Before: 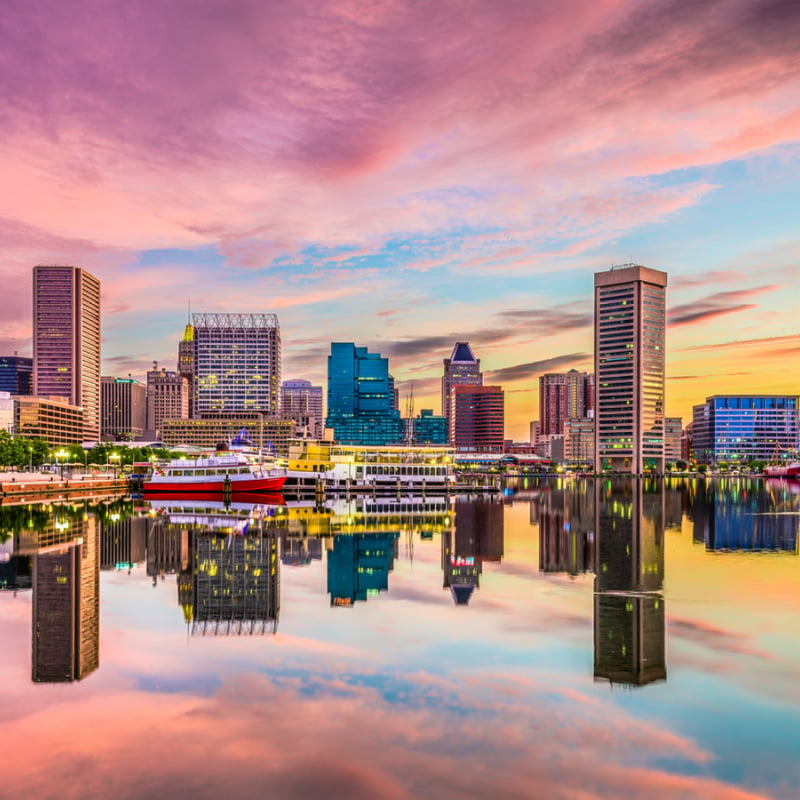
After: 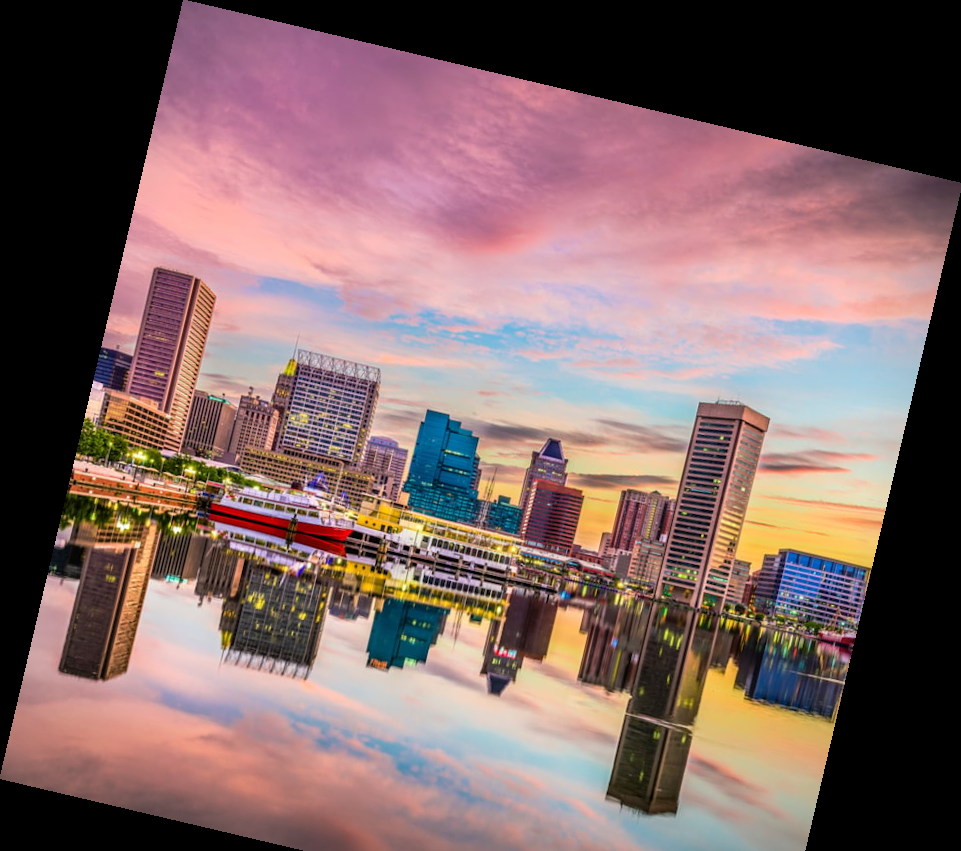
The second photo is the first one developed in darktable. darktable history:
rotate and perspective: rotation 13.27°, automatic cropping off
crop and rotate: top 0%, bottom 11.49%
vignetting: on, module defaults
